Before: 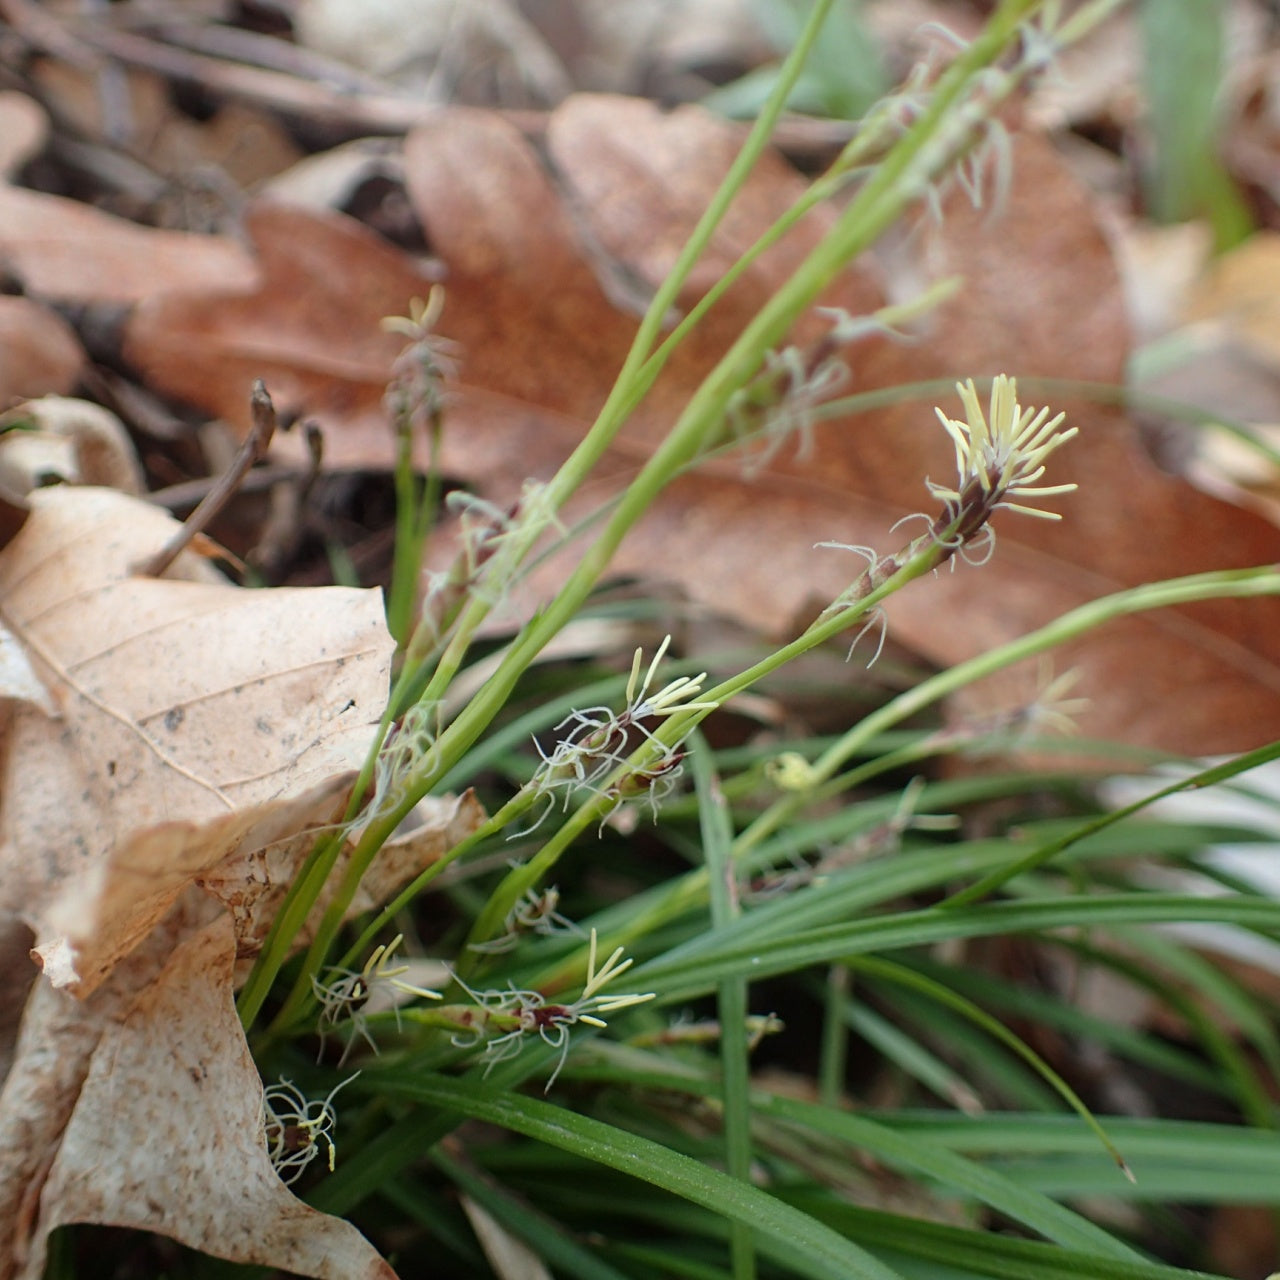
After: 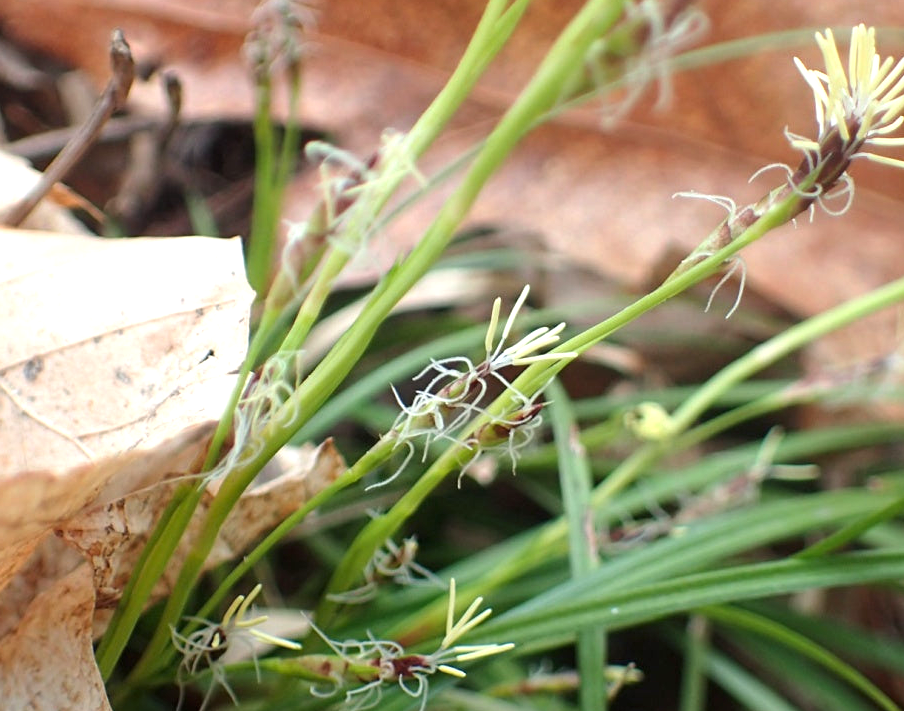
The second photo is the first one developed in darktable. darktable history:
crop: left 11.093%, top 27.414%, right 18.263%, bottom 16.953%
exposure: black level correction 0, exposure 0.698 EV, compensate exposure bias true, compensate highlight preservation false
